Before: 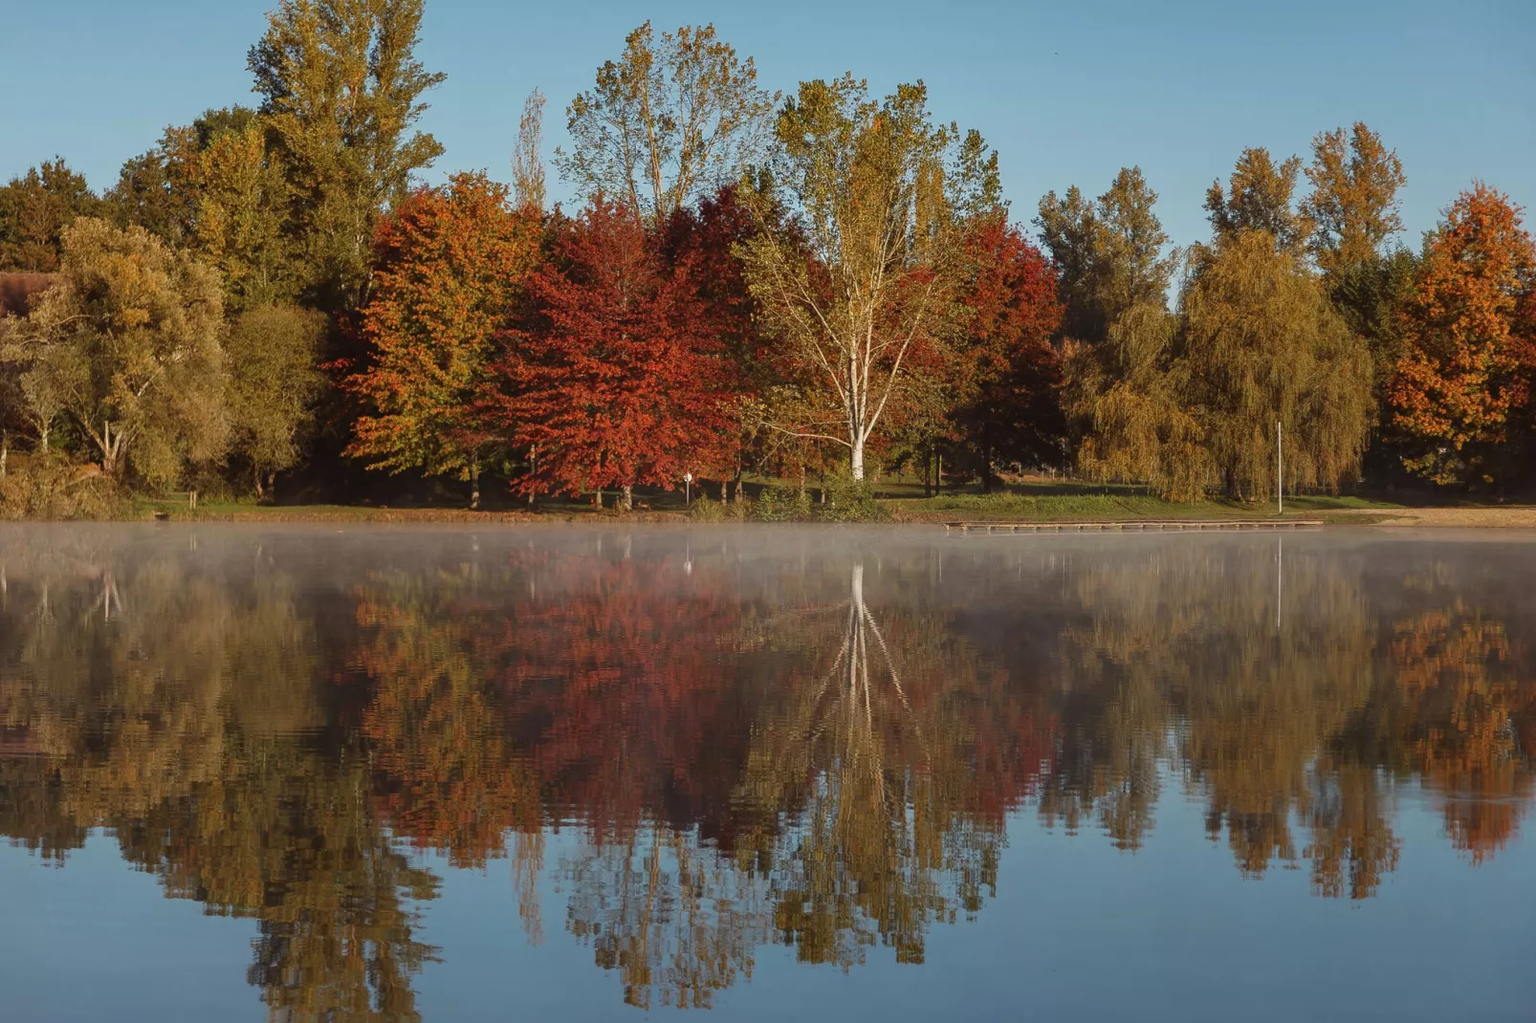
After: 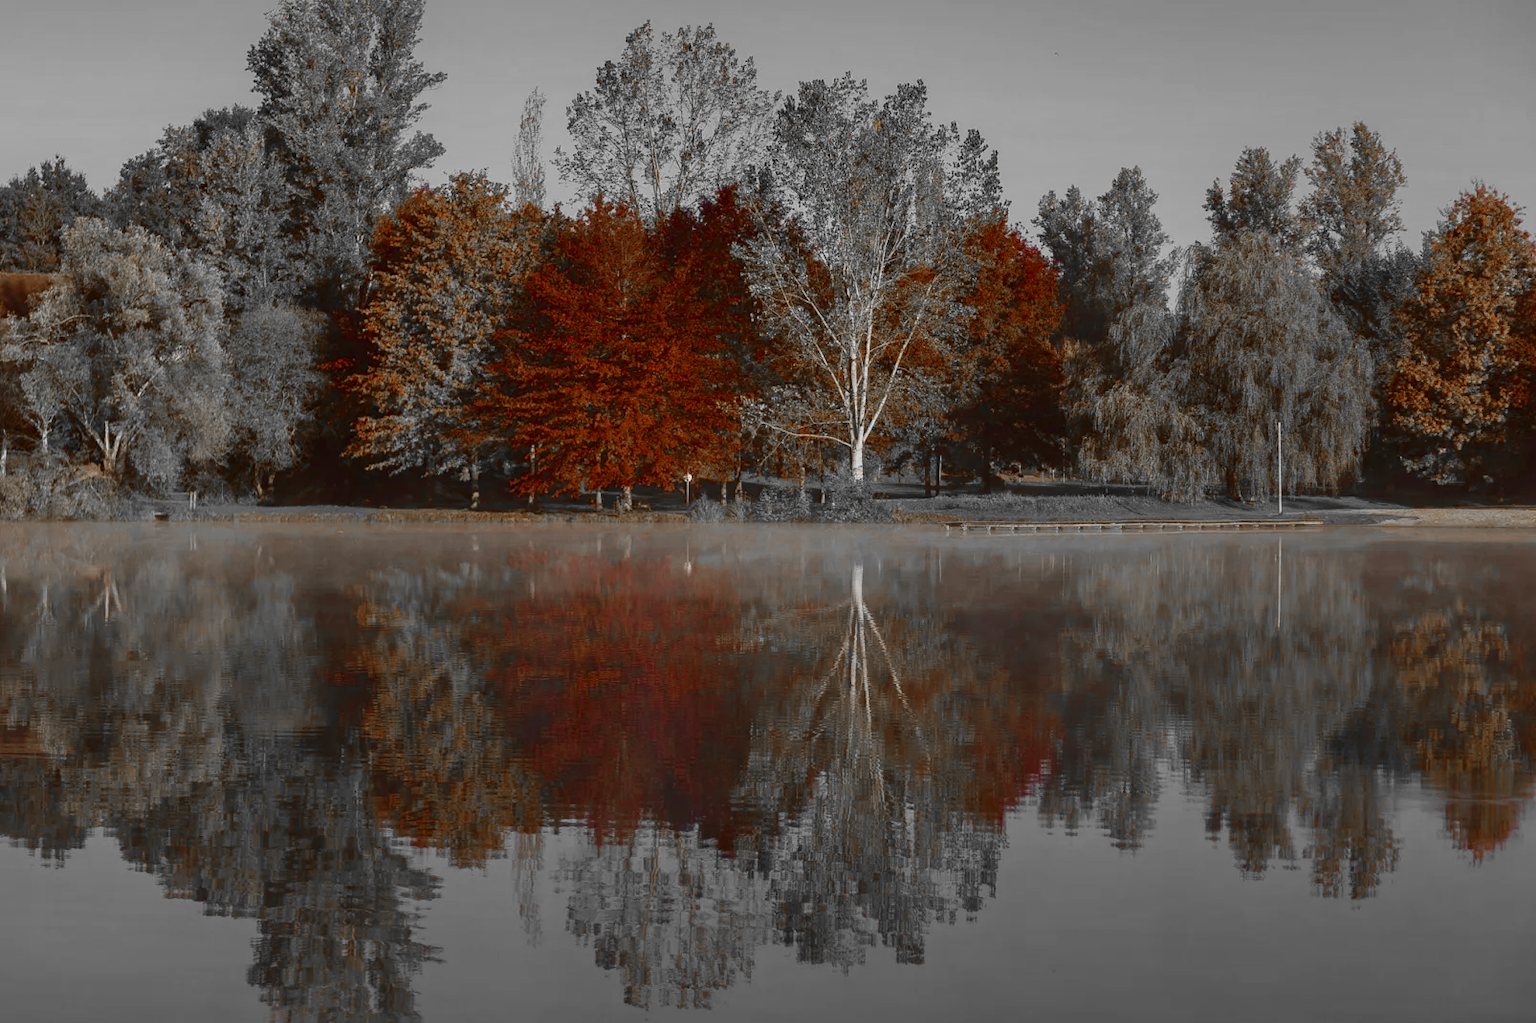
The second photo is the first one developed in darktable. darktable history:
color zones: curves: ch0 [(0, 0.497) (0.096, 0.361) (0.221, 0.538) (0.429, 0.5) (0.571, 0.5) (0.714, 0.5) (0.857, 0.5) (1, 0.497)]; ch1 [(0, 0.5) (0.143, 0.5) (0.257, -0.002) (0.429, 0.04) (0.571, -0.001) (0.714, -0.015) (0.857, 0.024) (1, 0.5)], mix 39.06%
color balance rgb: power › hue 60.92°, perceptual saturation grading › global saturation 20%, perceptual saturation grading › highlights -24.9%, perceptual saturation grading › shadows 49.982%, contrast 4.819%
tone equalizer: -8 EV 0.285 EV, -7 EV 0.421 EV, -6 EV 0.405 EV, -5 EV 0.261 EV, -3 EV -0.252 EV, -2 EV -0.388 EV, -1 EV -0.418 EV, +0 EV -0.239 EV
contrast brightness saturation: contrast 0.102, saturation -0.292
velvia: on, module defaults
